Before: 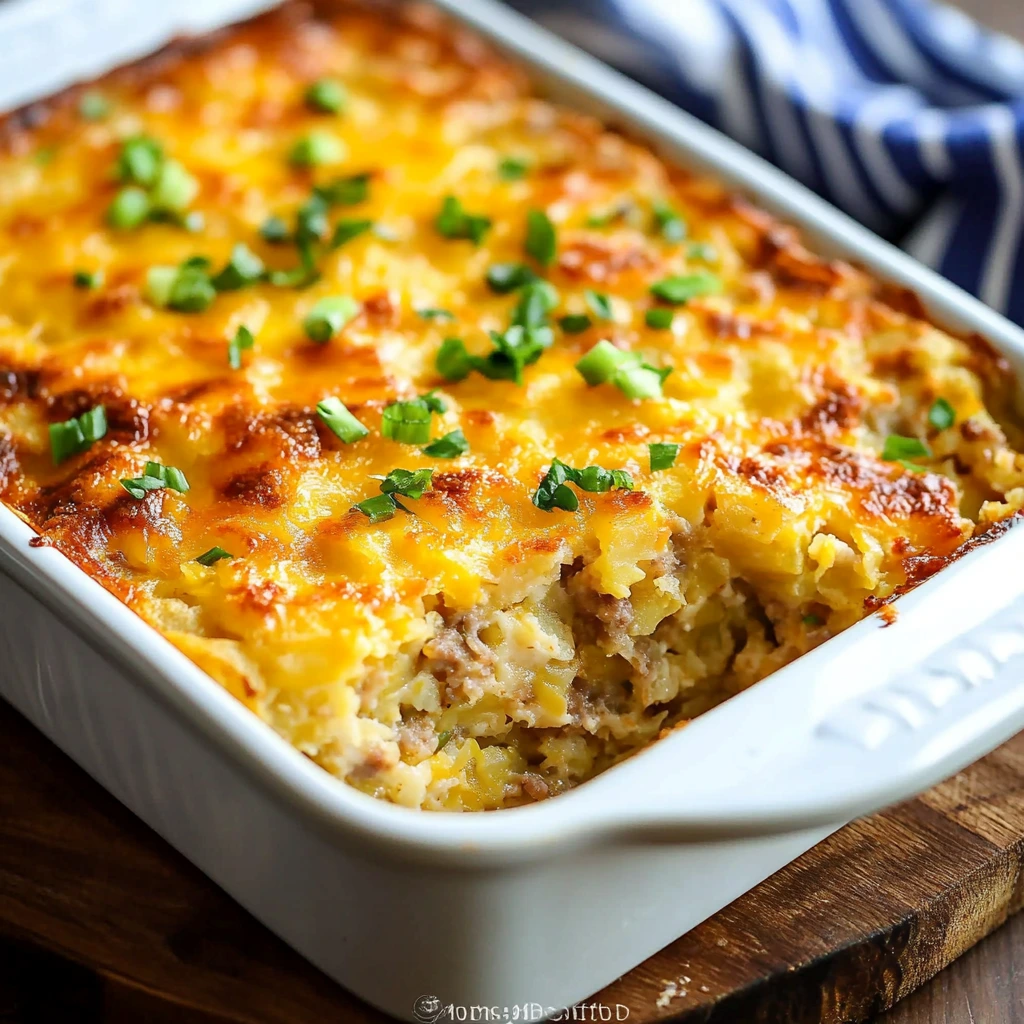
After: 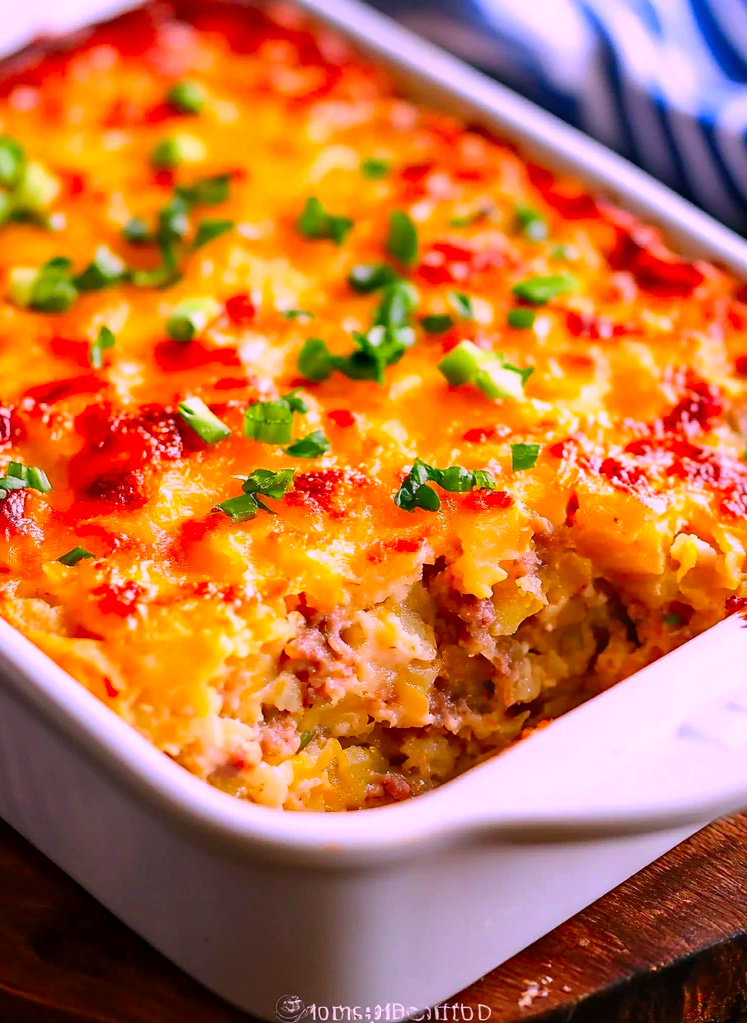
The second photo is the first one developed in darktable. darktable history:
color correction: highlights a* 18.91, highlights b* -11.46, saturation 1.65
crop: left 13.494%, top 0%, right 13.468%
